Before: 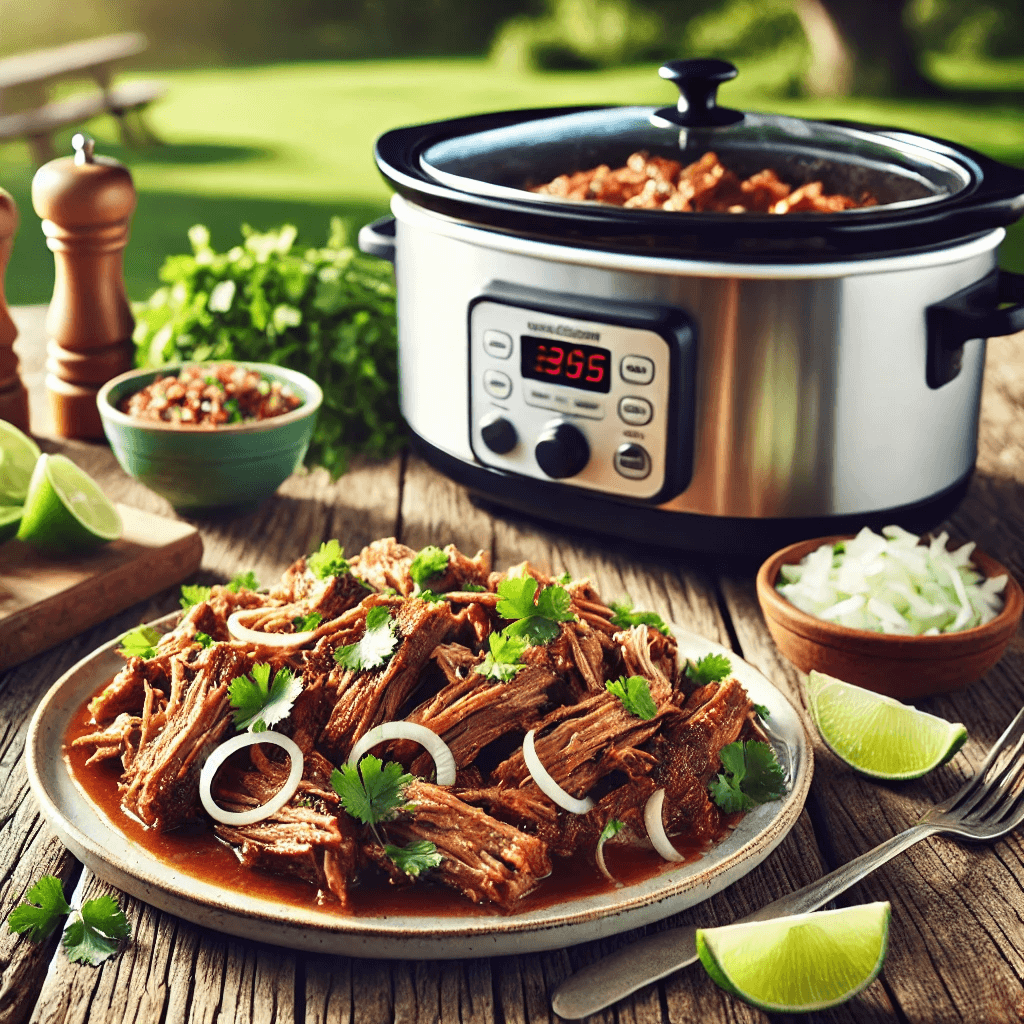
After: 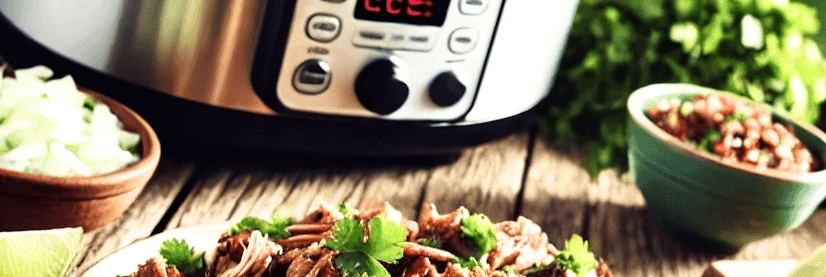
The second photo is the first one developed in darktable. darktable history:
filmic rgb: black relative exposure -9.08 EV, white relative exposure 2.3 EV, hardness 7.49
crop and rotate: angle 16.12°, top 30.835%, bottom 35.653%
